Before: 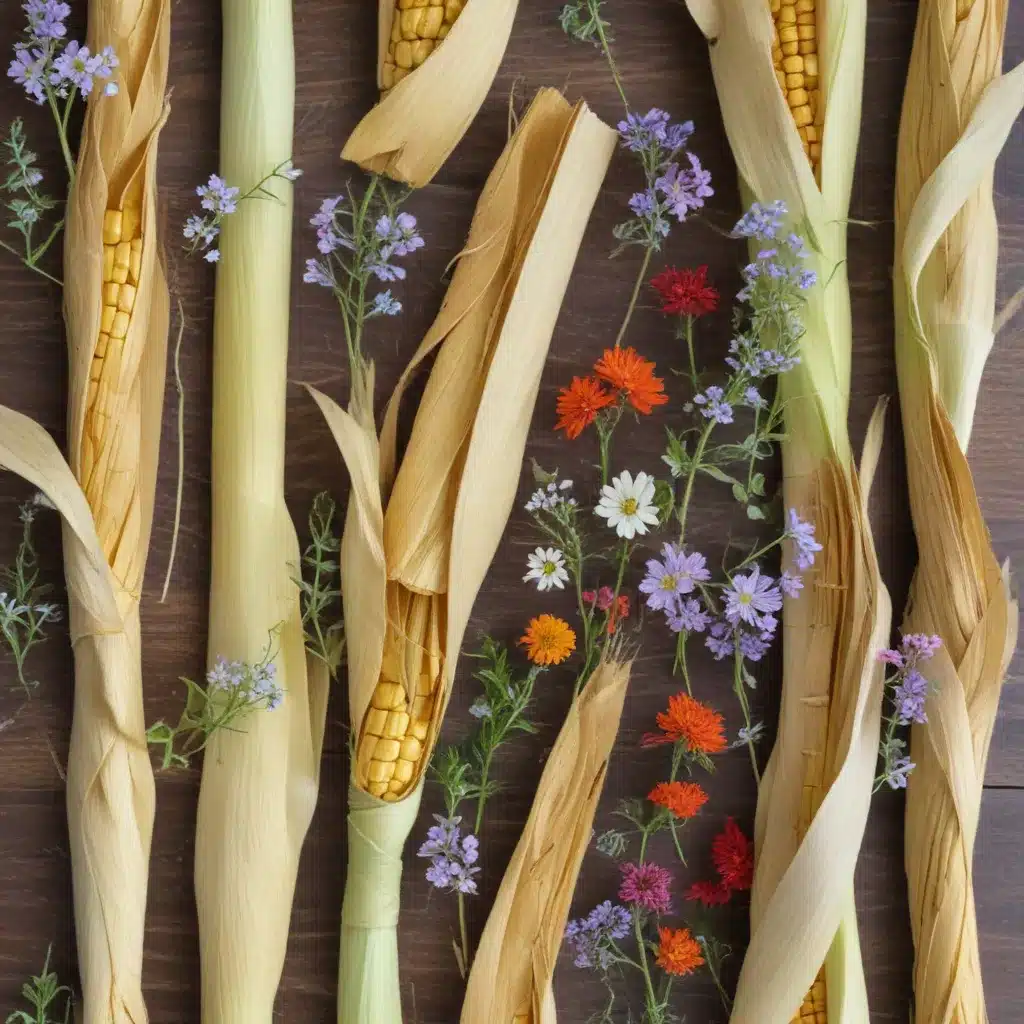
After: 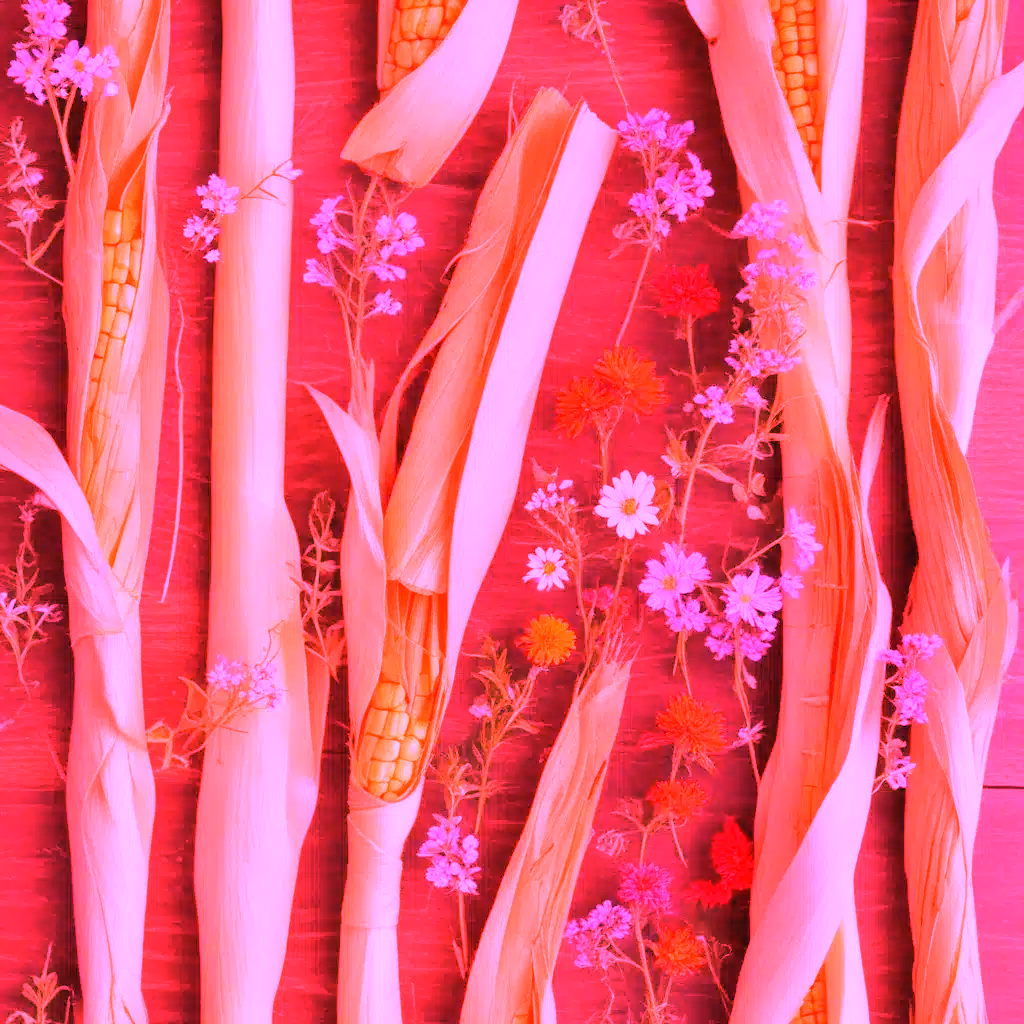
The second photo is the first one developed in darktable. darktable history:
exposure: exposure -0.492 EV, compensate highlight preservation false
white balance: red 4.26, blue 1.802
